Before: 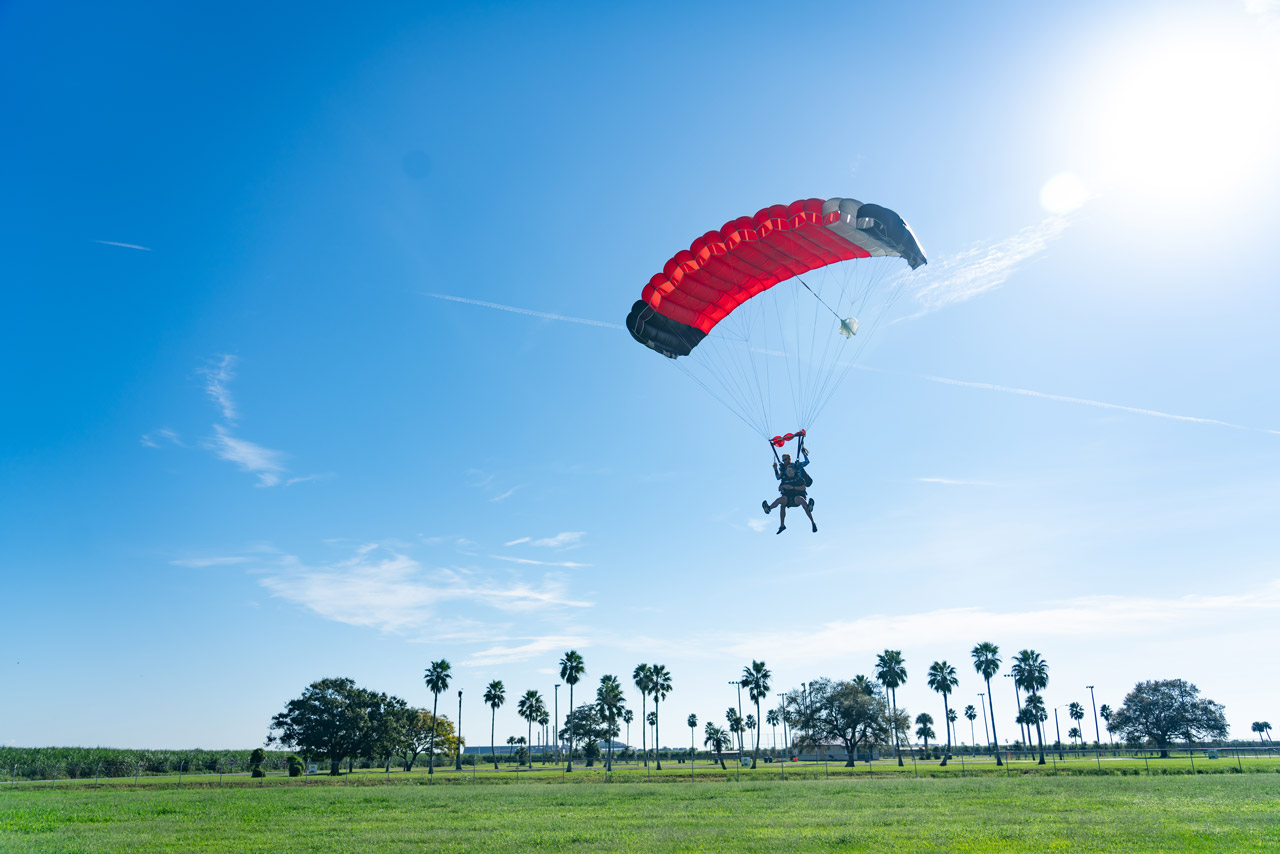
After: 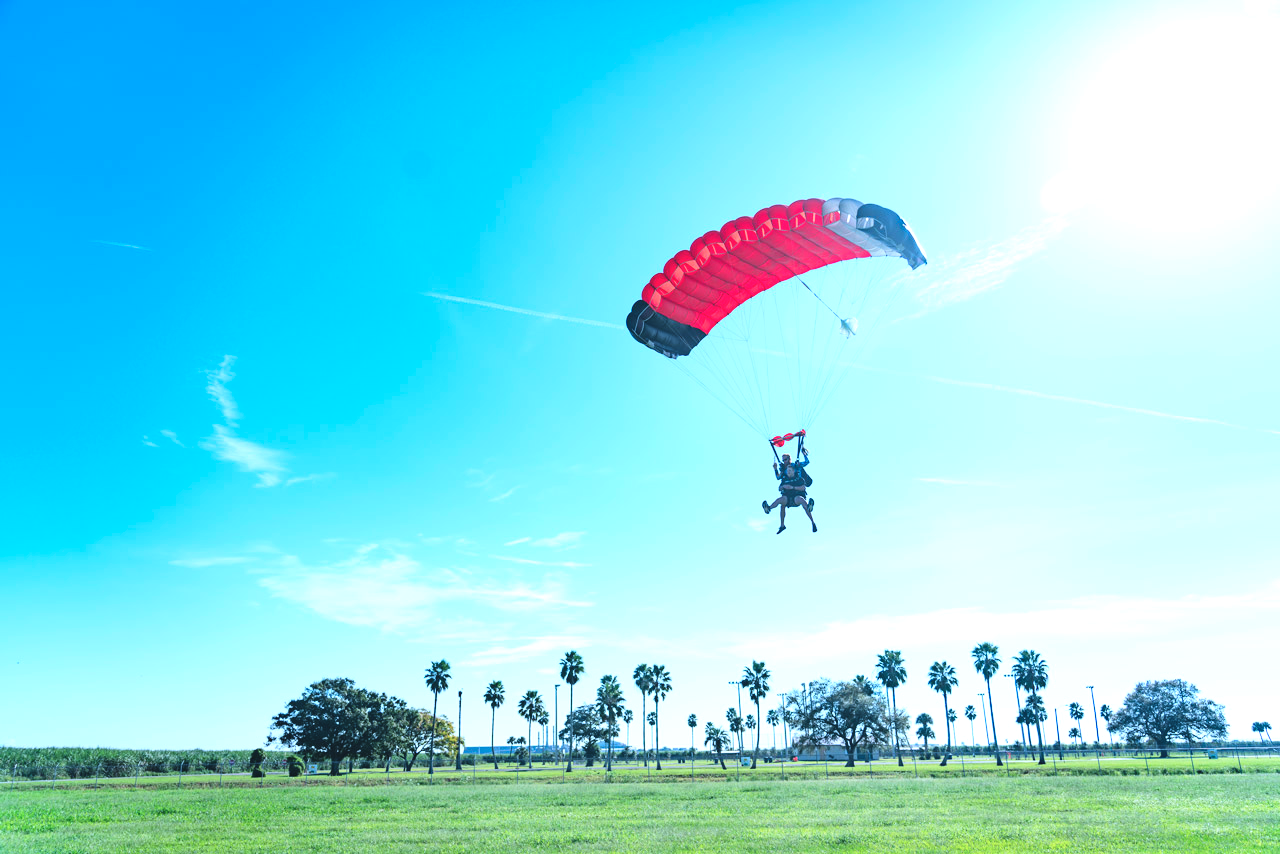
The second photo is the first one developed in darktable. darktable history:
tone curve: curves: ch0 [(0, 0) (0.004, 0.001) (0.133, 0.112) (0.325, 0.362) (0.832, 0.893) (1, 1)], color space Lab, linked channels, preserve colors none
color correction: highlights a* -2.24, highlights b* -18.1
exposure: black level correction -0.005, exposure 0.622 EV, compensate highlight preservation false
